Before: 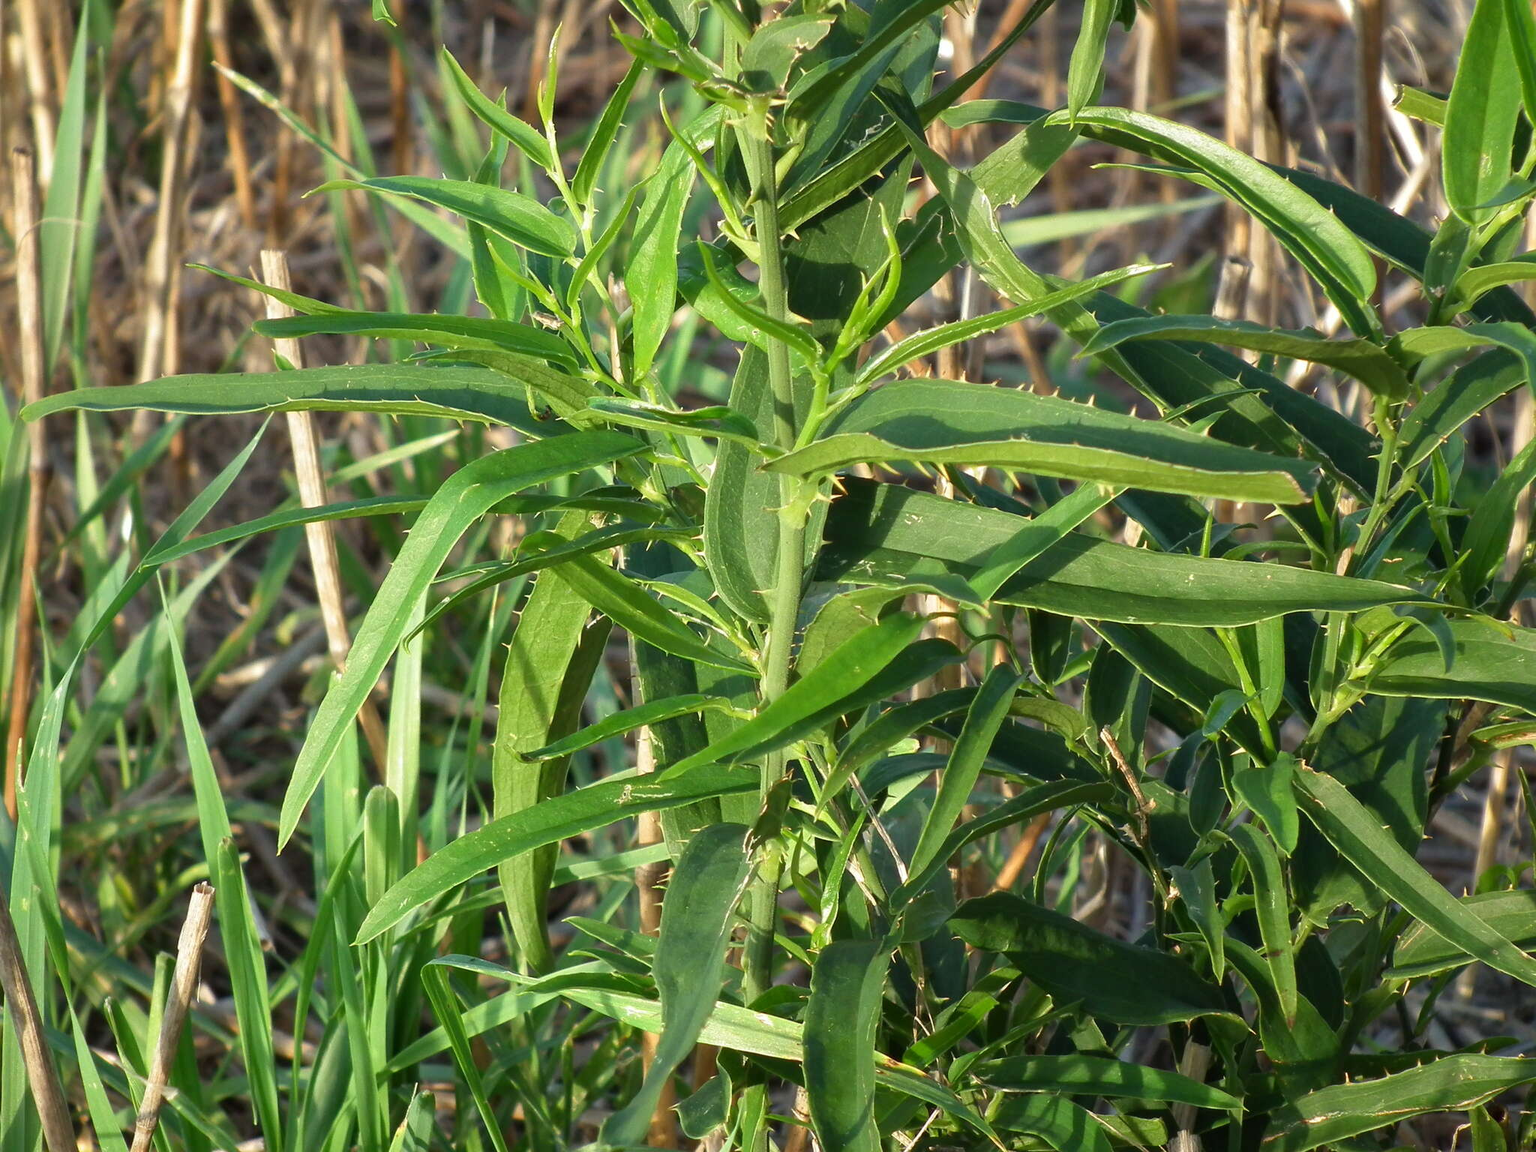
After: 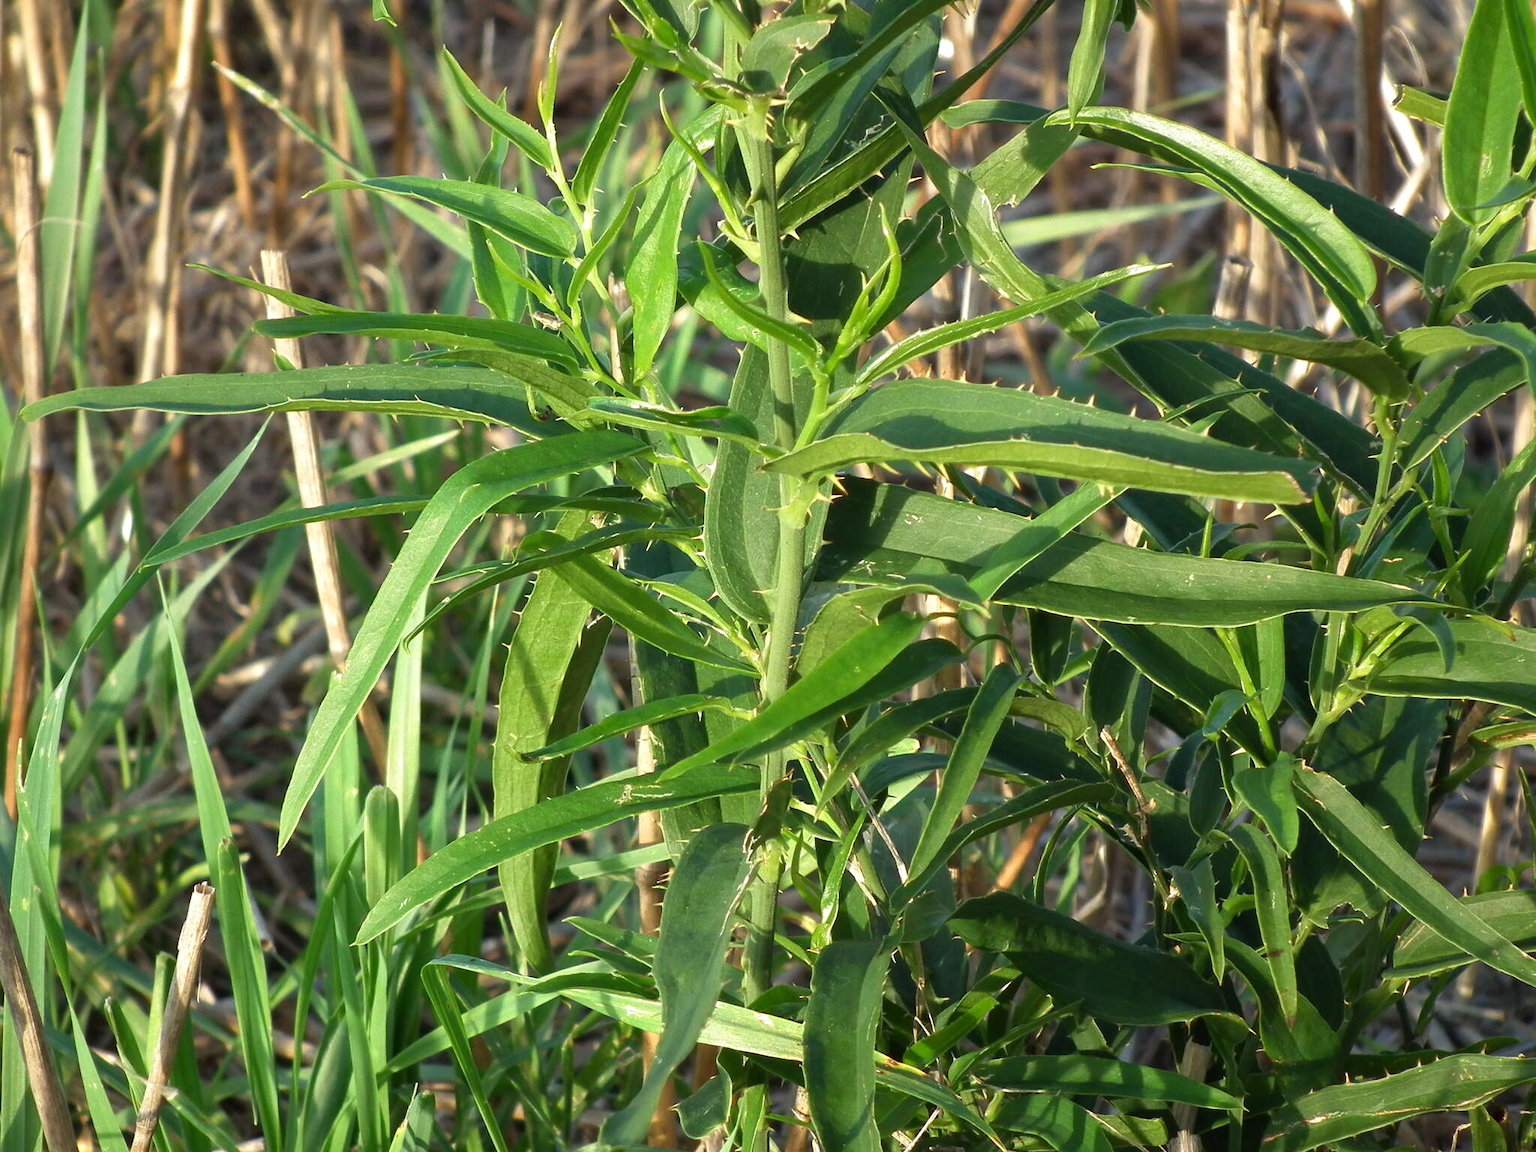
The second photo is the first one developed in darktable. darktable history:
base curve: curves: ch0 [(0, 0) (0.303, 0.277) (1, 1)]
exposure: exposure 0.15 EV, compensate highlight preservation false
